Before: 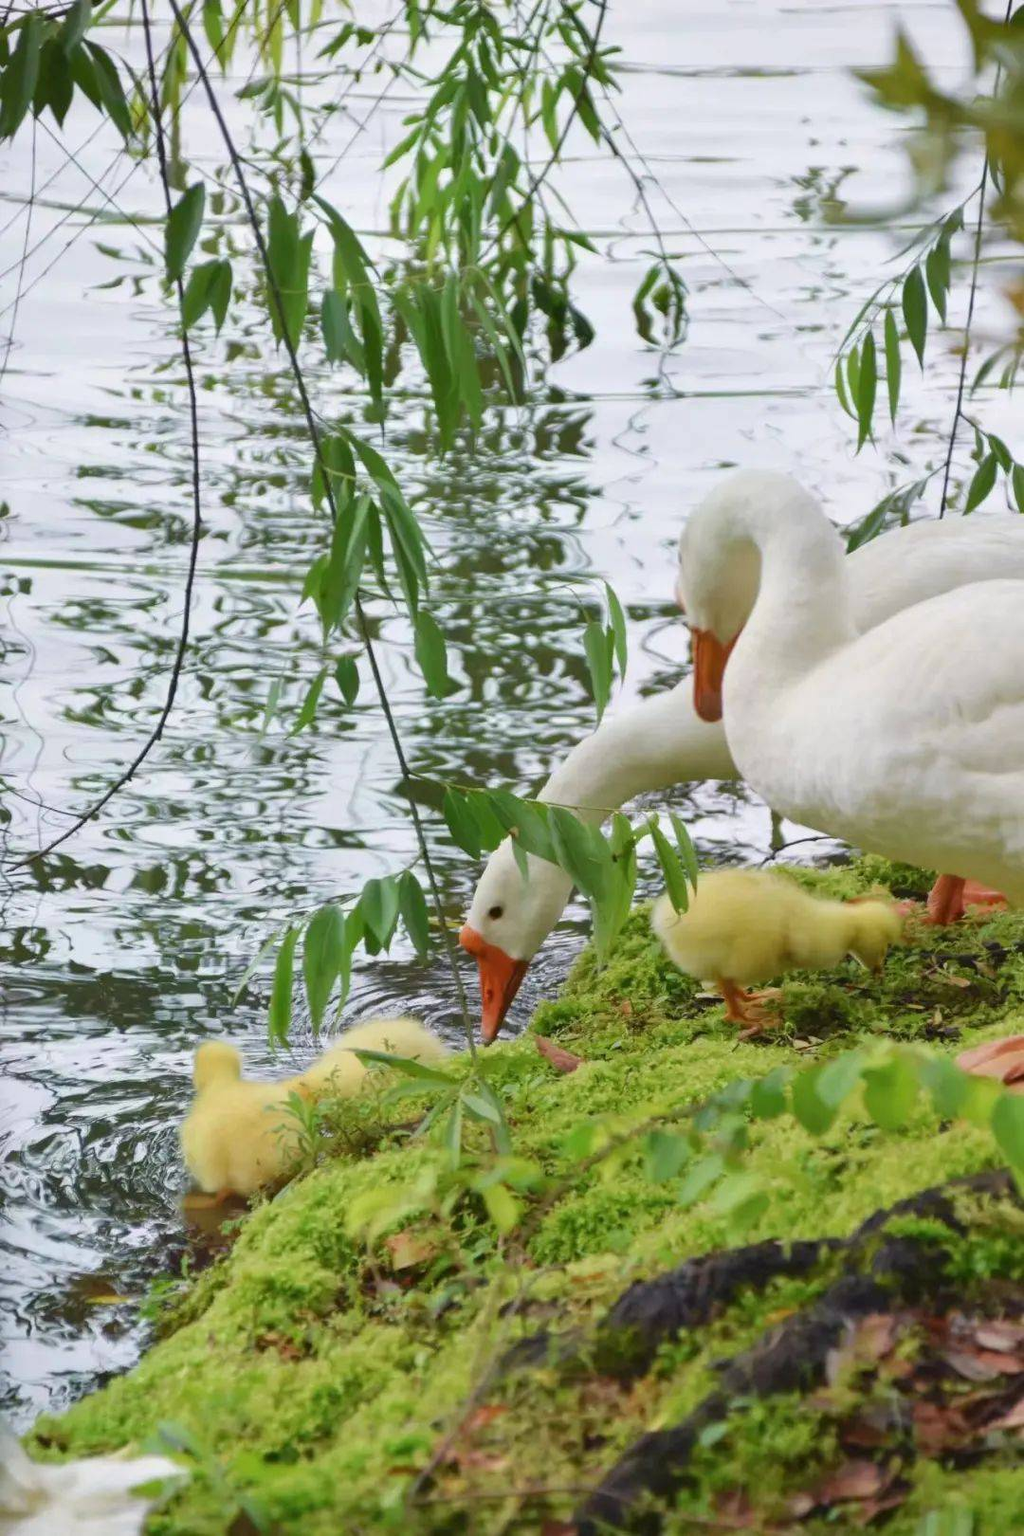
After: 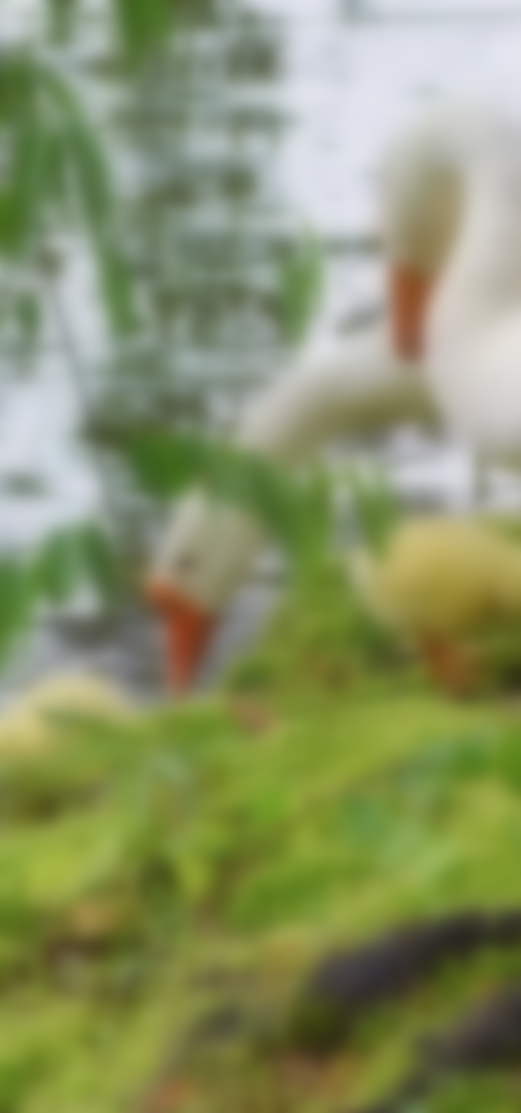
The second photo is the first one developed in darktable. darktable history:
crop: left 31.379%, top 24.658%, right 20.326%, bottom 6.628%
lowpass: on, module defaults
